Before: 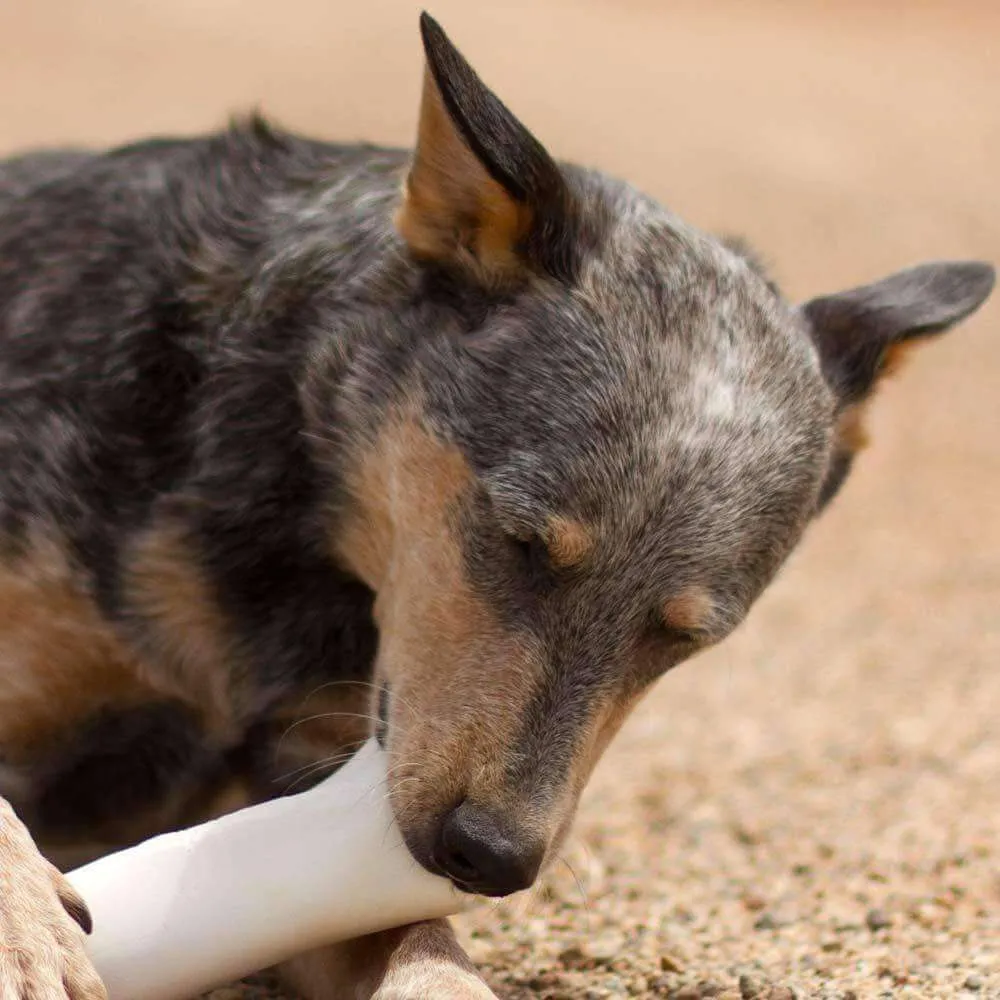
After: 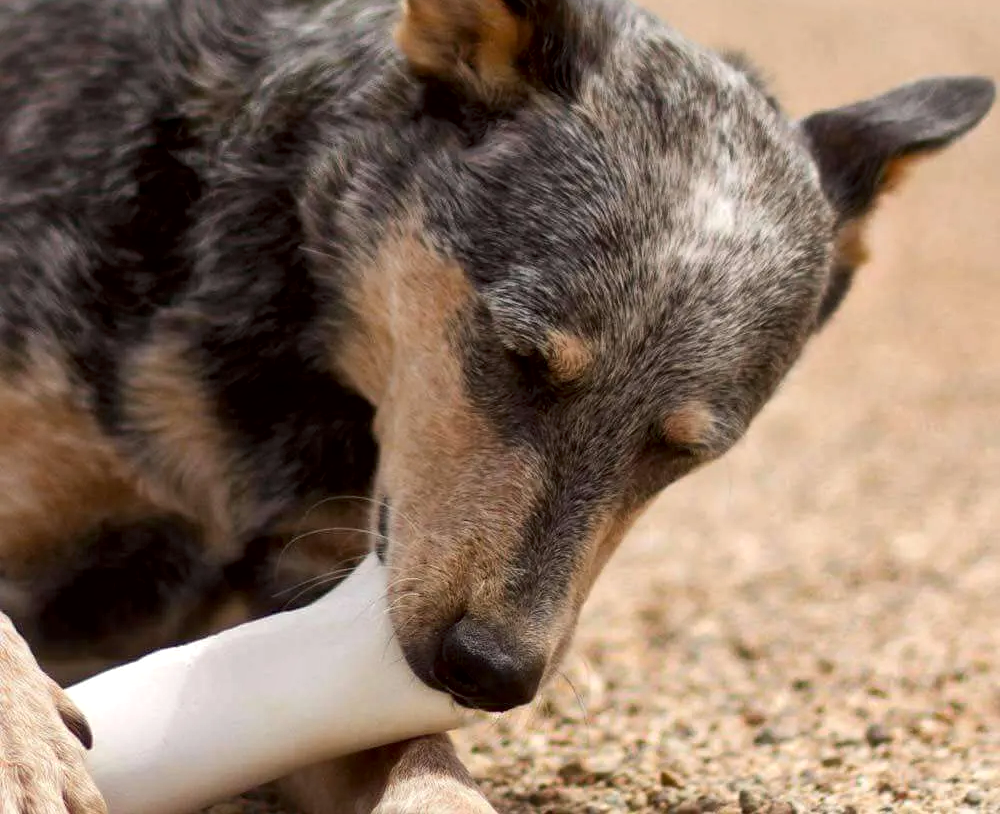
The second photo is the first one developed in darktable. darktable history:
local contrast: mode bilateral grid, contrast 25, coarseness 60, detail 151%, midtone range 0.2
crop and rotate: top 18.507%
